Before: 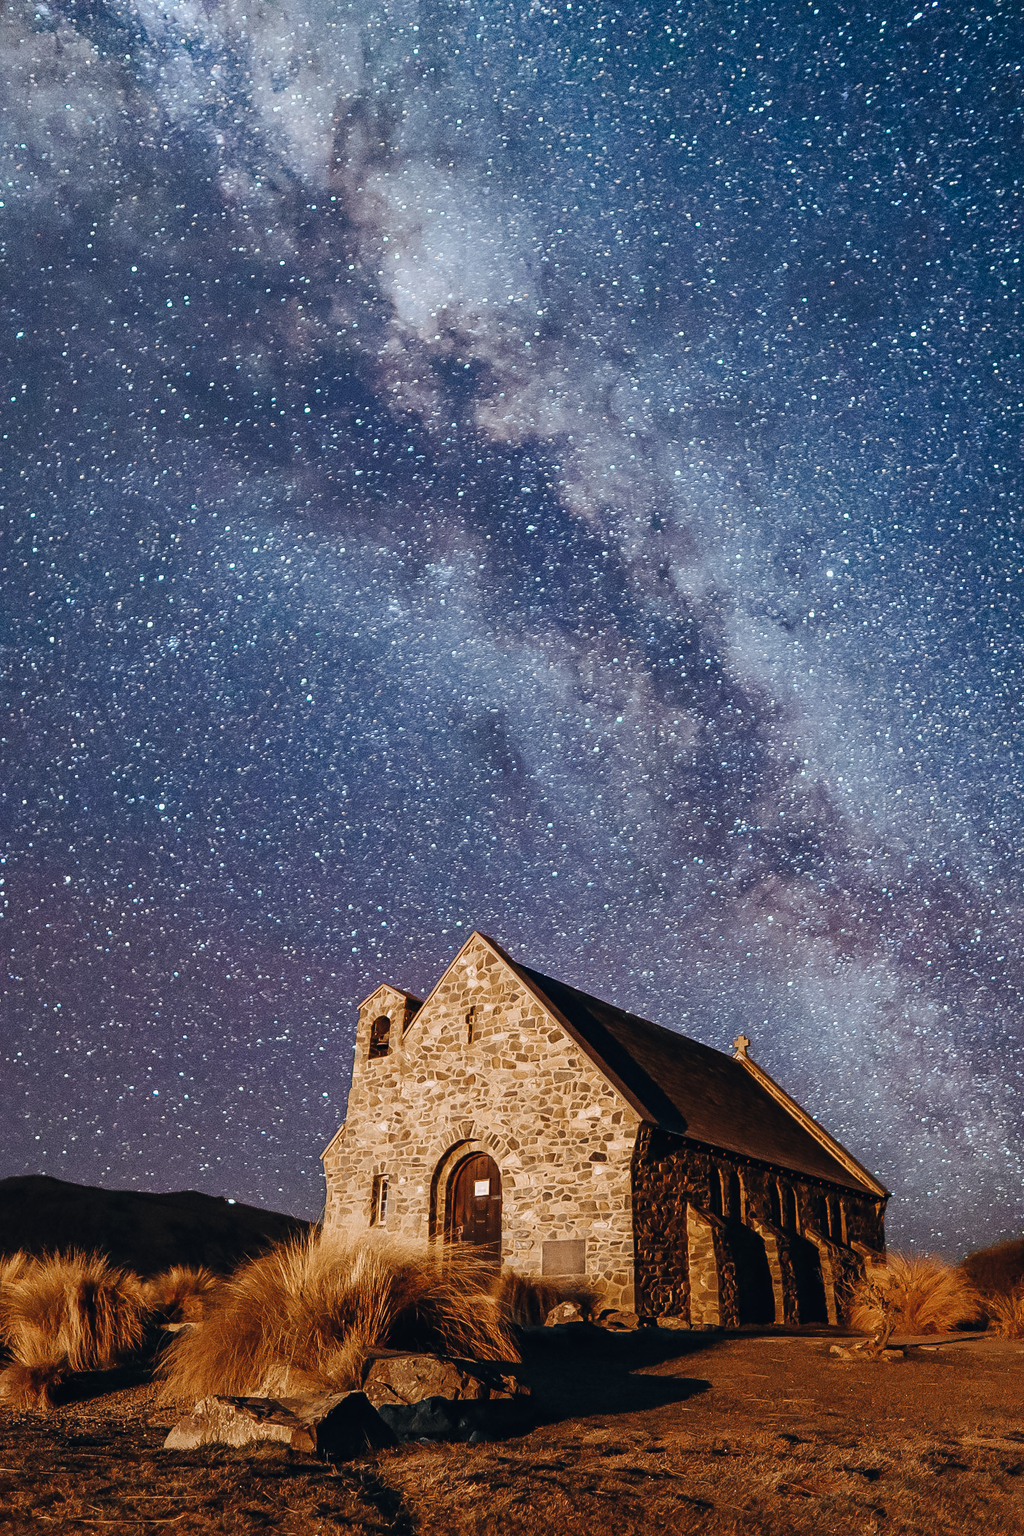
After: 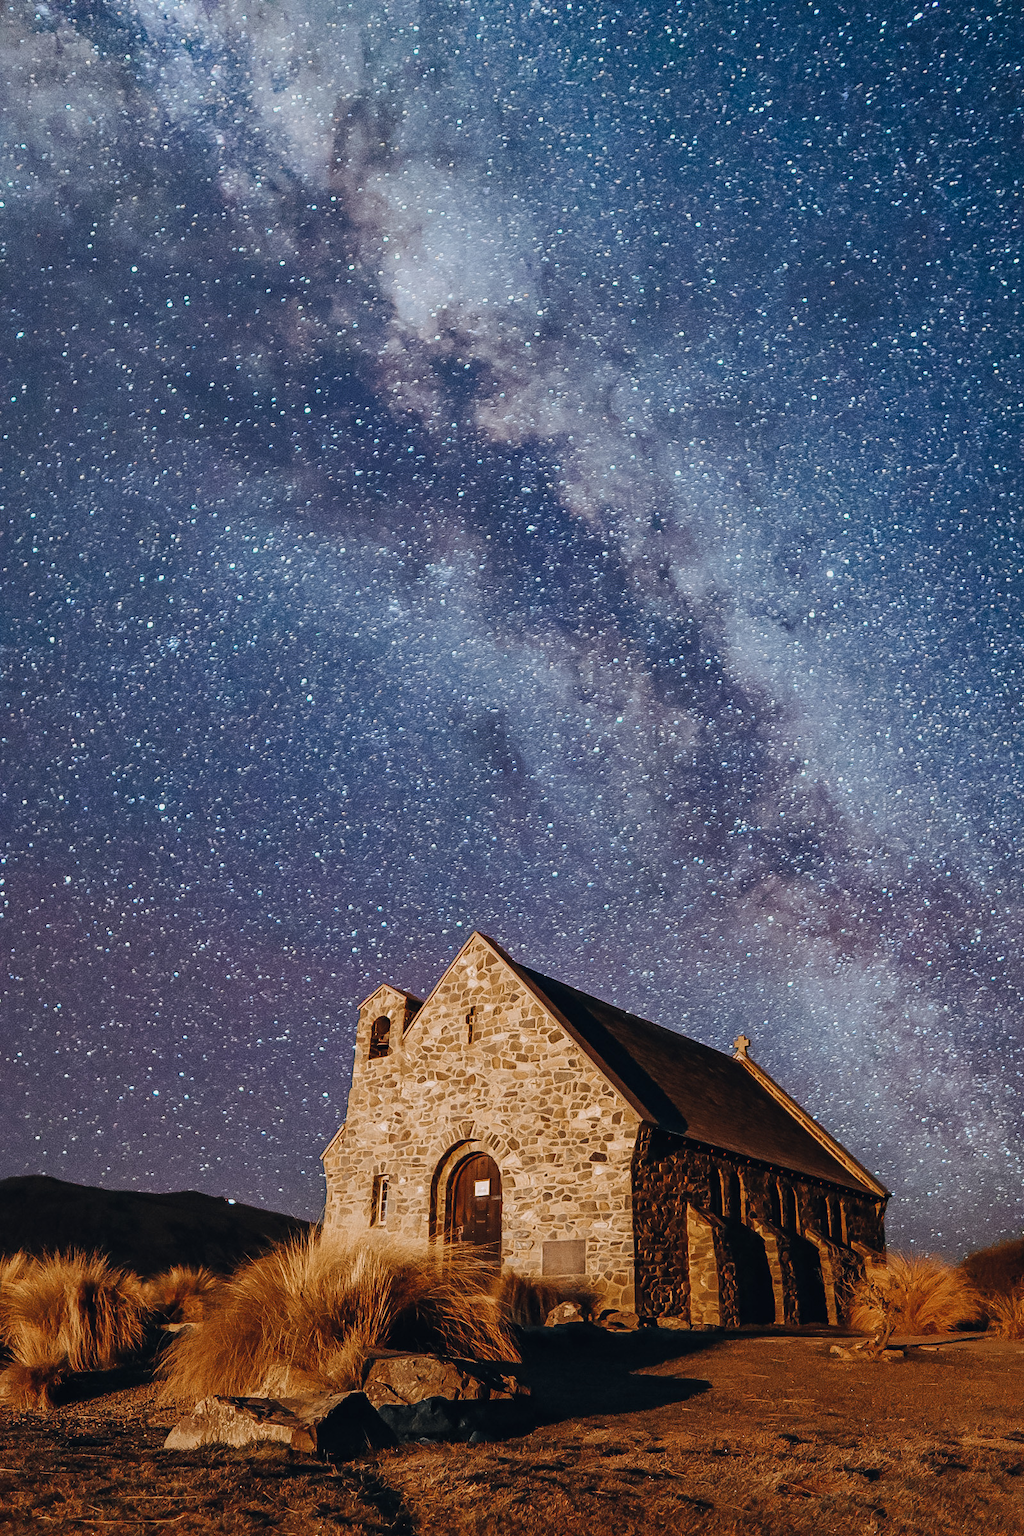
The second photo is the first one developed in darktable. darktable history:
tone equalizer: edges refinement/feathering 500, mask exposure compensation -1.57 EV, preserve details no
shadows and highlights: shadows 24.78, white point adjustment -3.08, highlights -29.95
